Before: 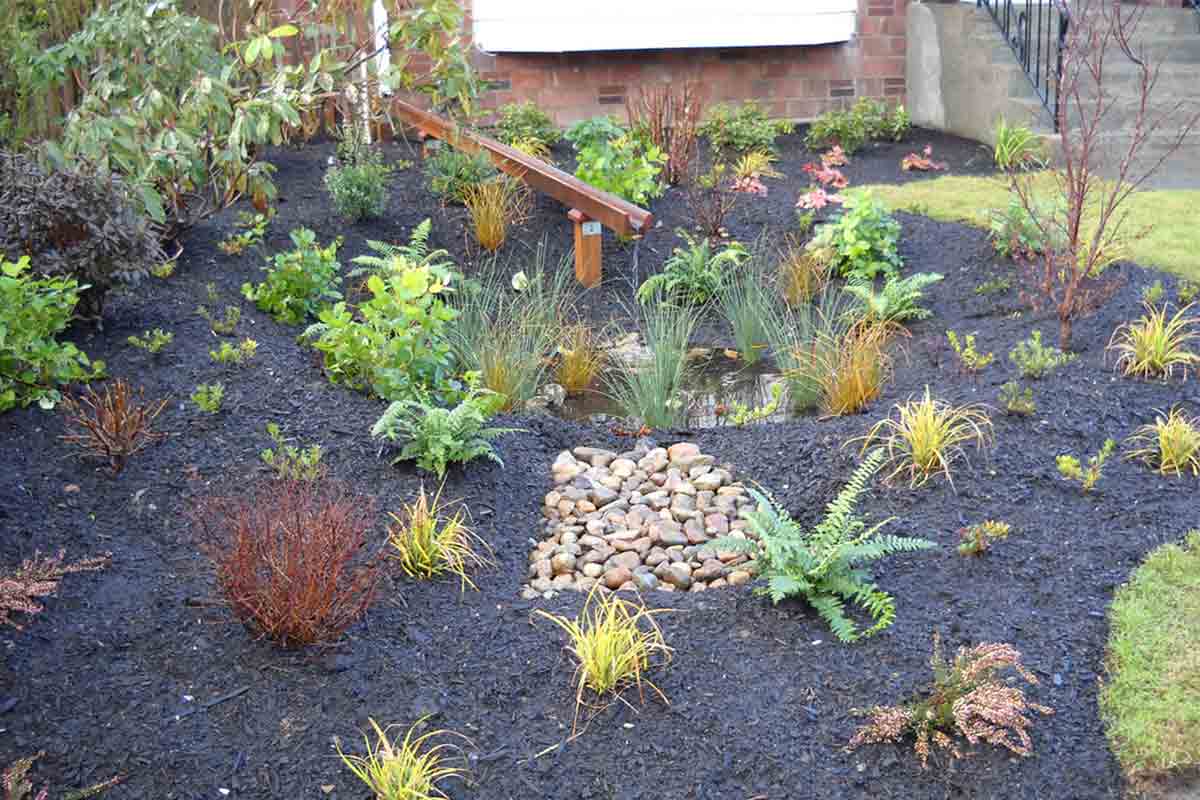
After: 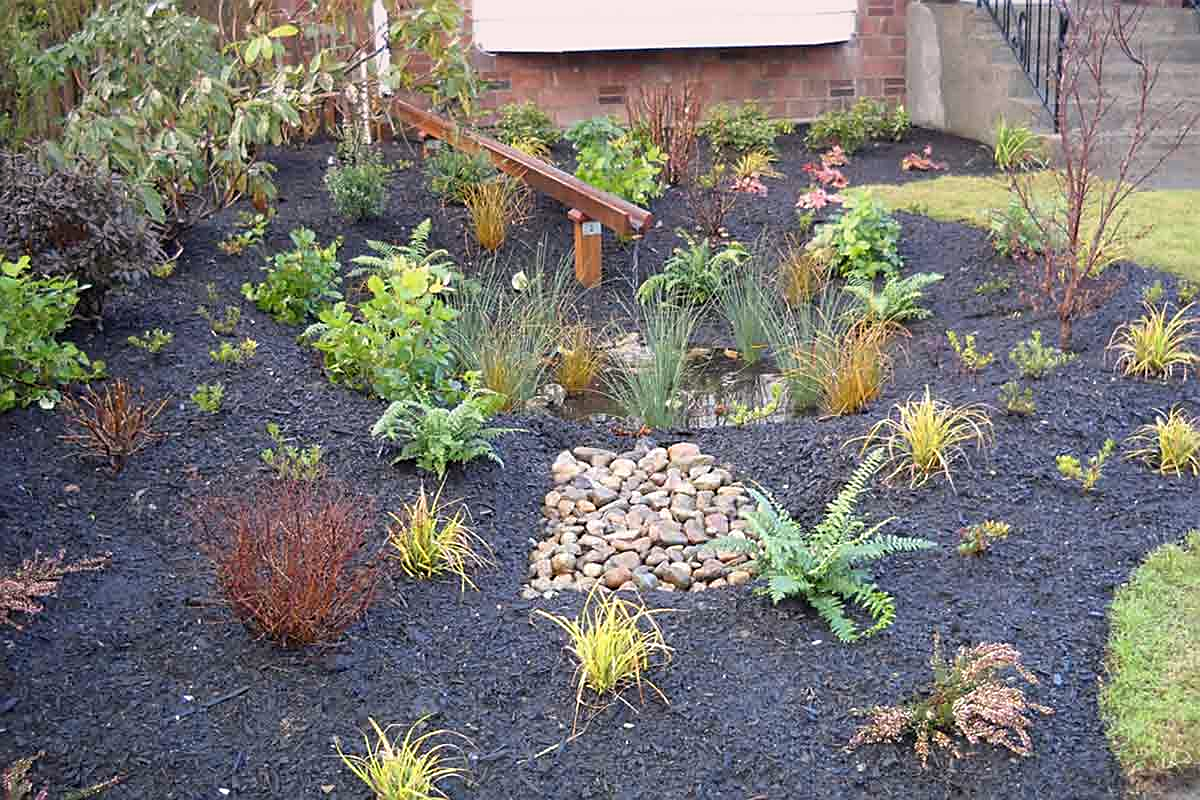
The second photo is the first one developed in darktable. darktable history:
shadows and highlights: radius 331.84, shadows 53.55, highlights -100, compress 94.63%, highlights color adjustment 73.23%, soften with gaussian
sharpen: on, module defaults
graduated density: density 0.38 EV, hardness 21%, rotation -6.11°, saturation 32%
